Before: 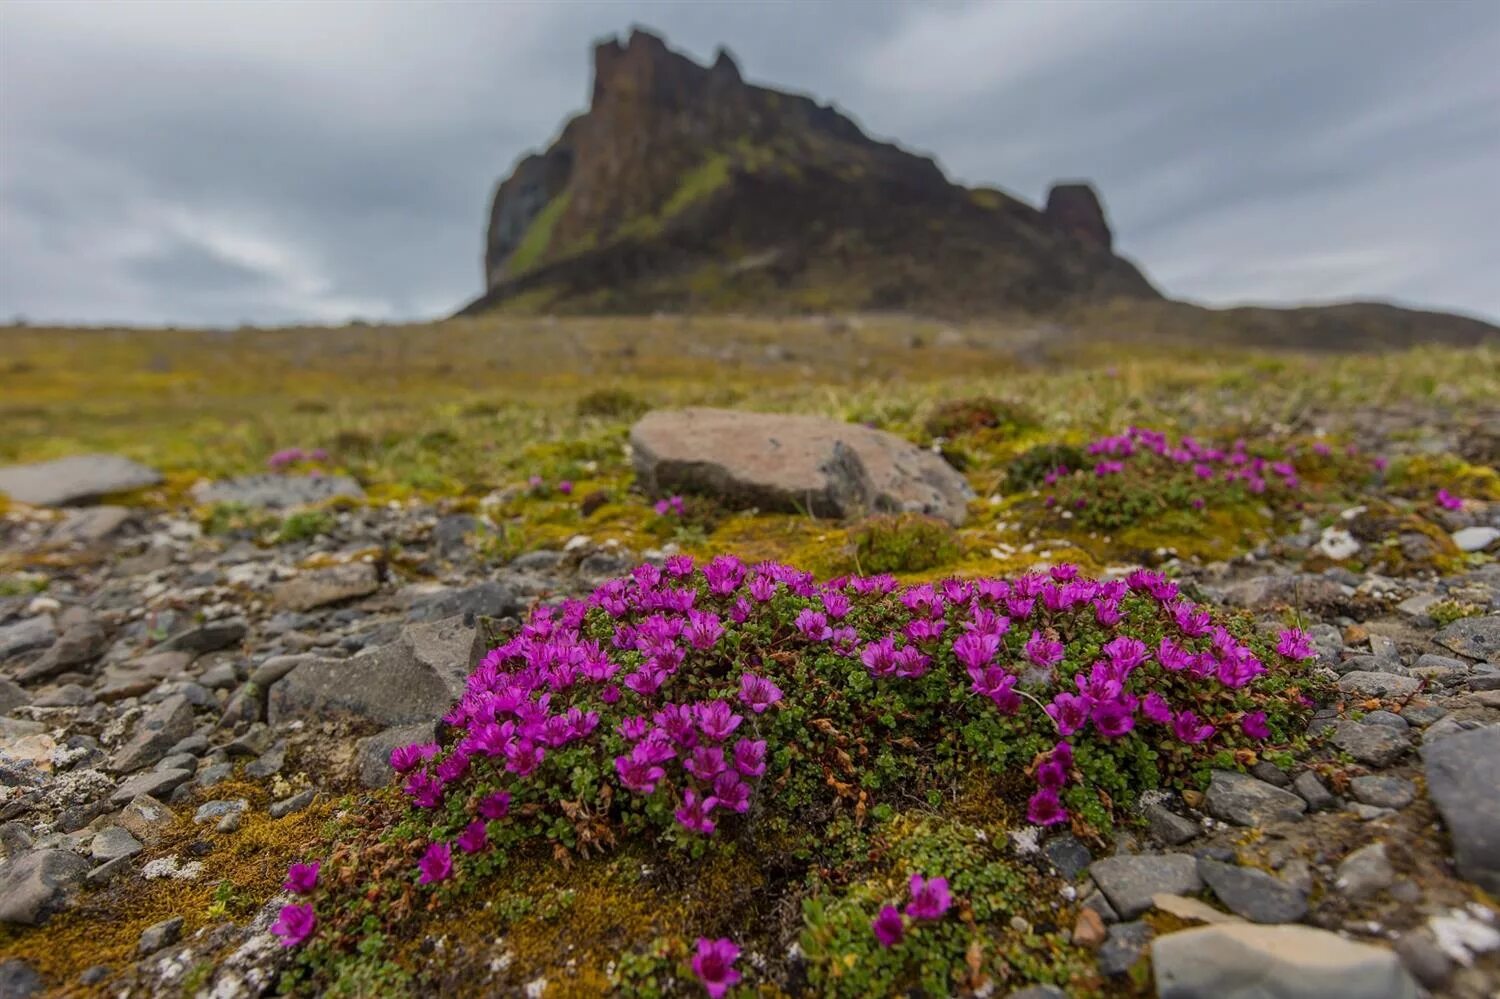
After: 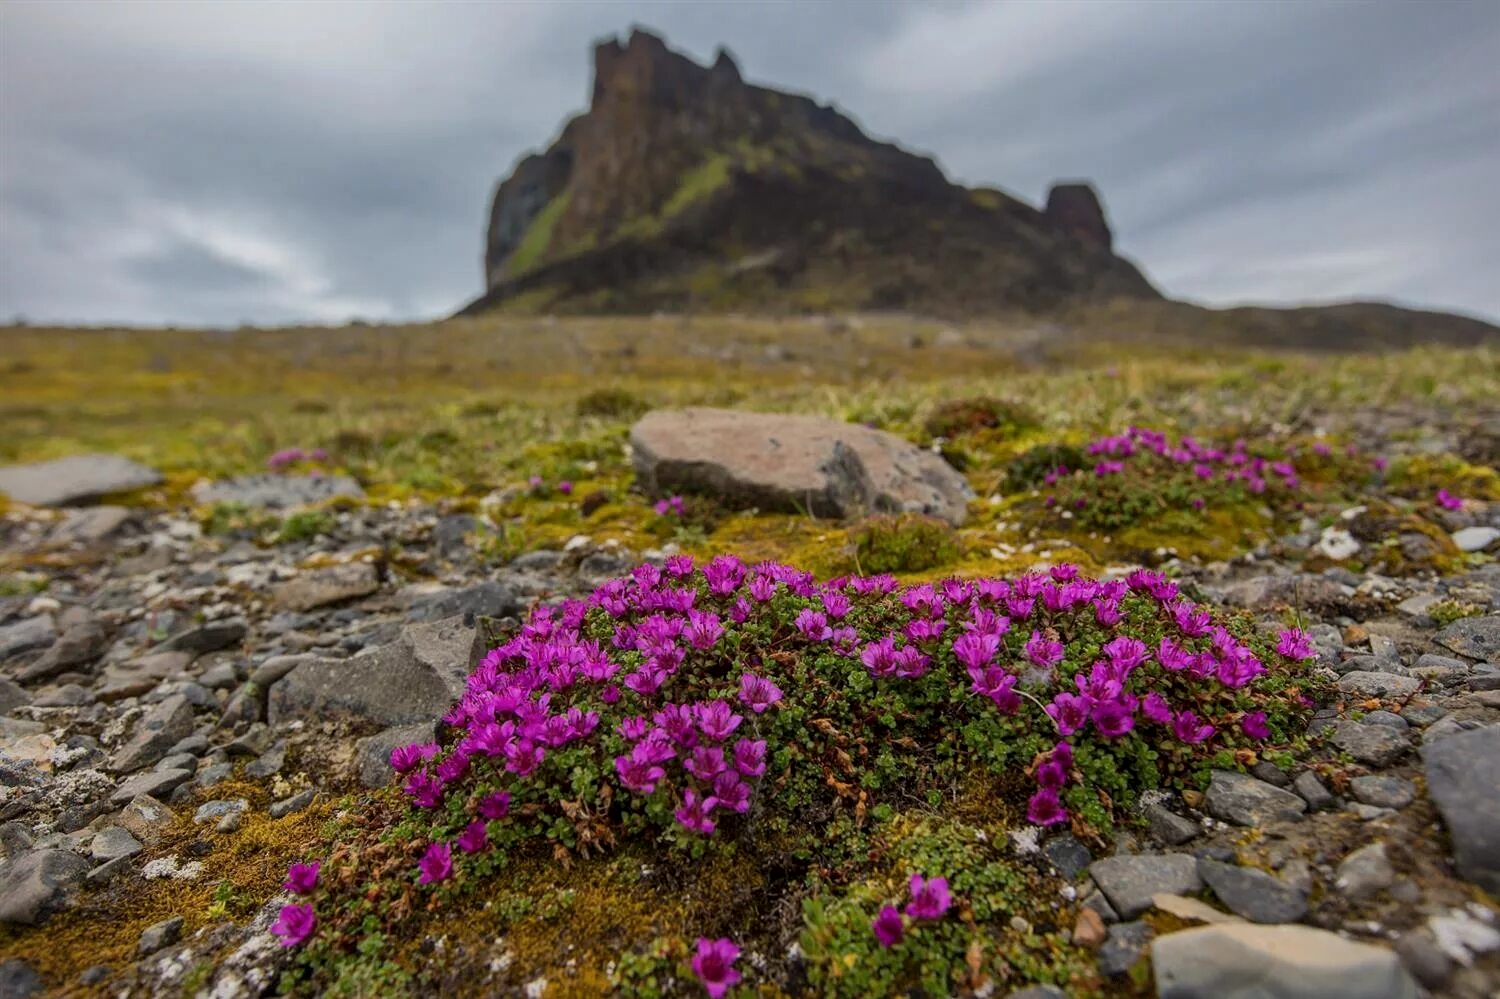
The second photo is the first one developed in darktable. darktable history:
local contrast: mode bilateral grid, contrast 19, coarseness 50, detail 121%, midtone range 0.2
vignetting: brightness -0.303, saturation -0.045, dithering 8-bit output
